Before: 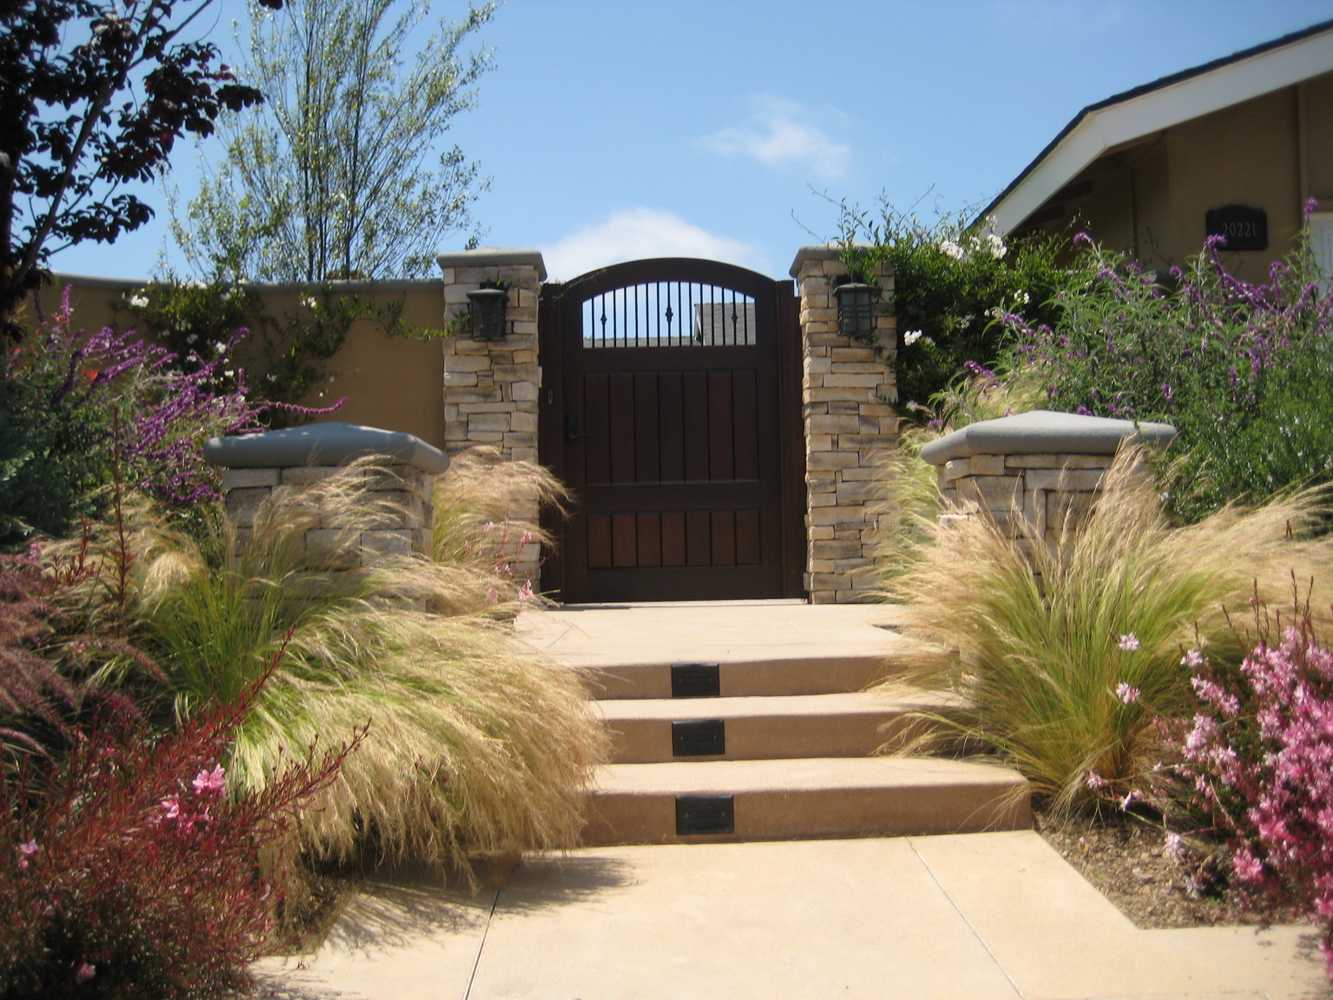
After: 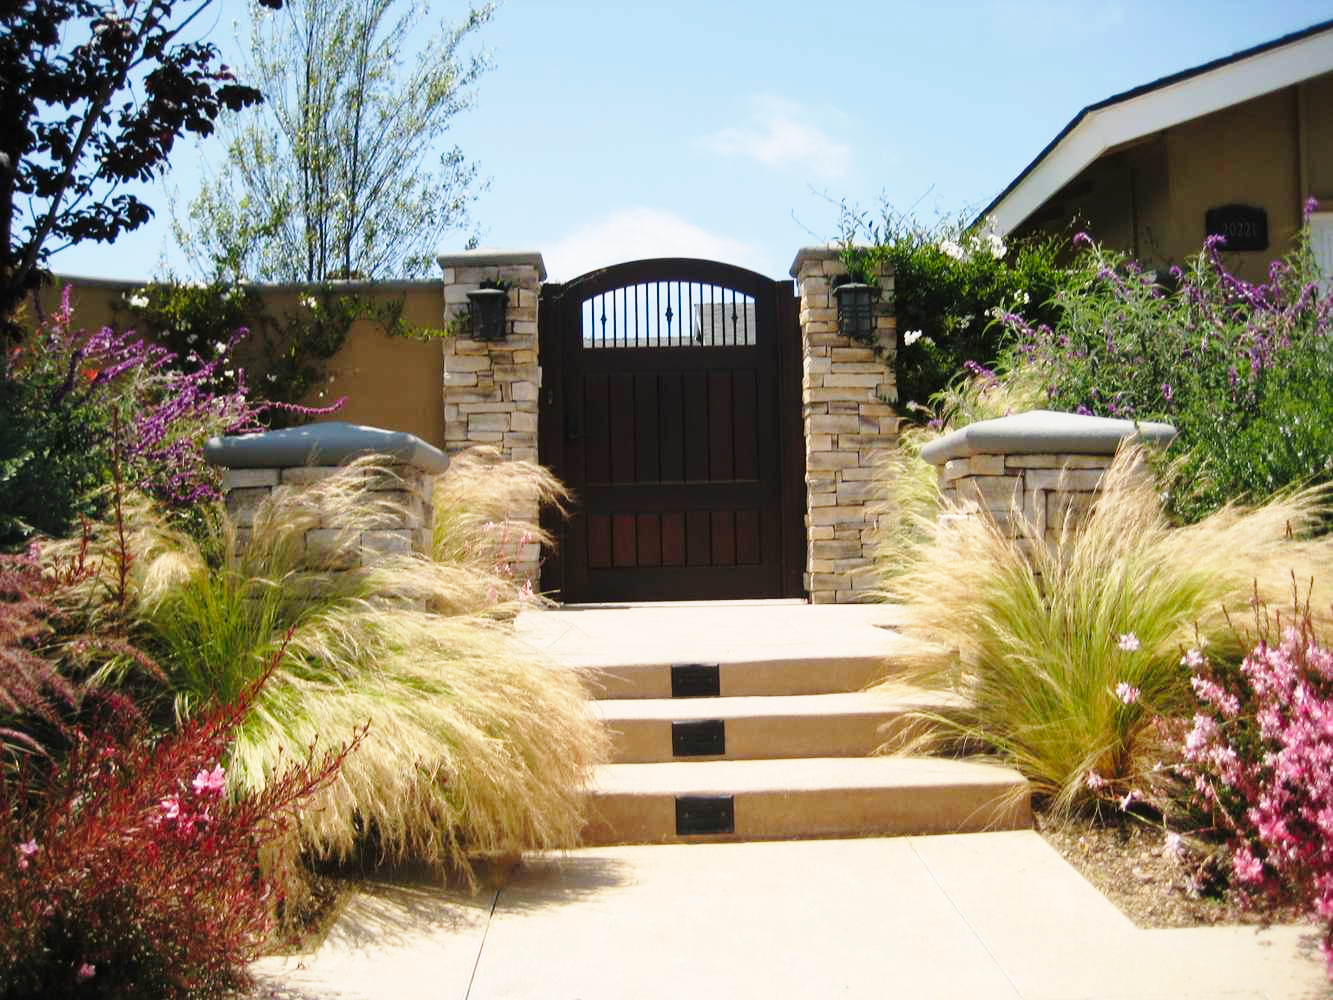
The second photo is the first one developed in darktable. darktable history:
base curve: curves: ch0 [(0, 0) (0.028, 0.03) (0.121, 0.232) (0.46, 0.748) (0.859, 0.968) (1, 1)], preserve colors none
exposure: exposure -0.063 EV, compensate highlight preservation false
